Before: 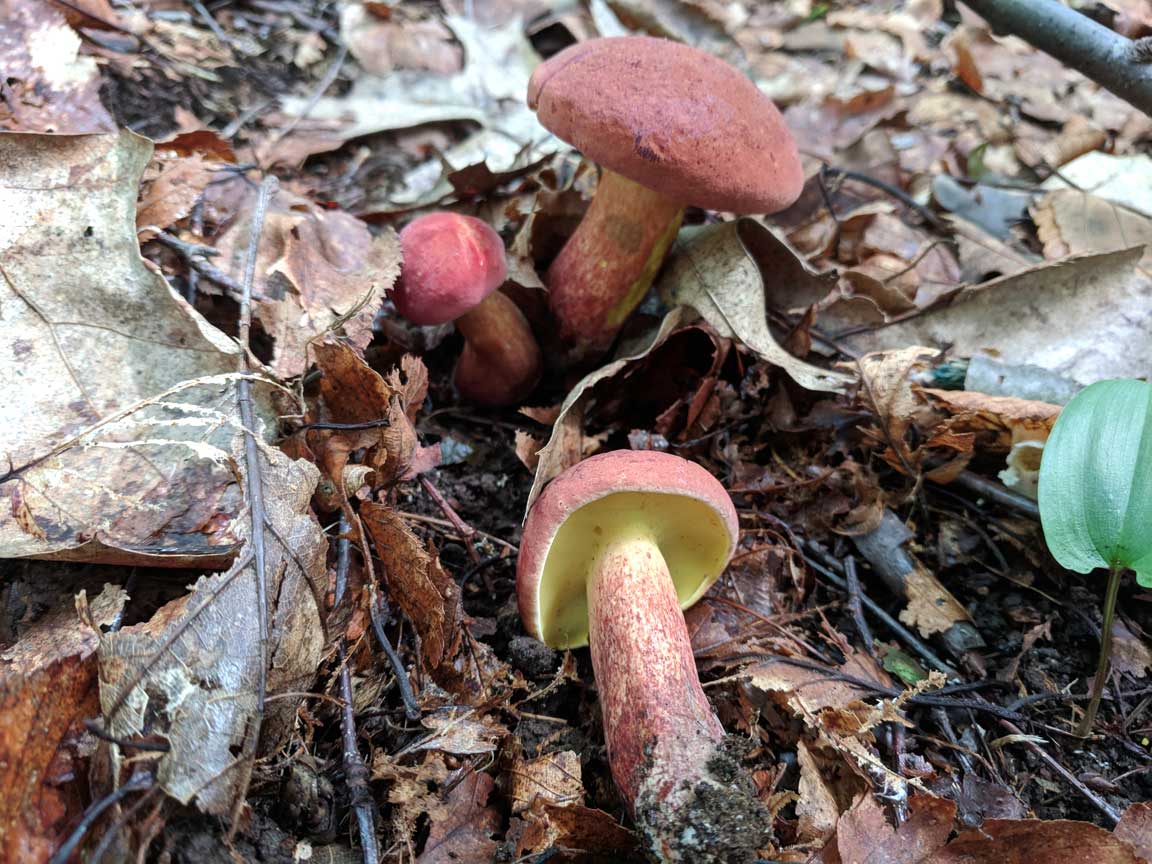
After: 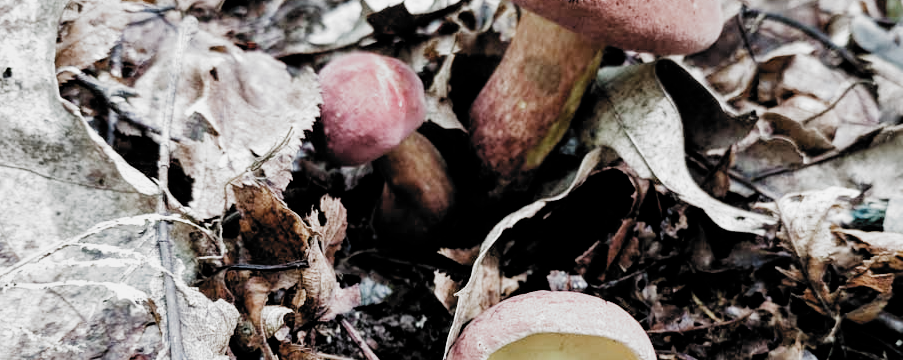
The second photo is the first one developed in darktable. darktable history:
shadows and highlights: radius 136.08, soften with gaussian
crop: left 7.051%, top 18.447%, right 14.496%, bottom 39.884%
contrast brightness saturation: contrast 0.101, saturation -0.379
filmic rgb: black relative exposure -5.07 EV, white relative exposure 3.98 EV, hardness 2.9, contrast 1.201, highlights saturation mix -29.37%, add noise in highlights 0, preserve chrominance no, color science v3 (2019), use custom middle-gray values true, iterations of high-quality reconstruction 0, contrast in highlights soft
exposure: black level correction -0.001, exposure 0.537 EV, compensate highlight preservation false
contrast equalizer: y [[0.528 ×6], [0.514 ×6], [0.362 ×6], [0 ×6], [0 ×6]]
